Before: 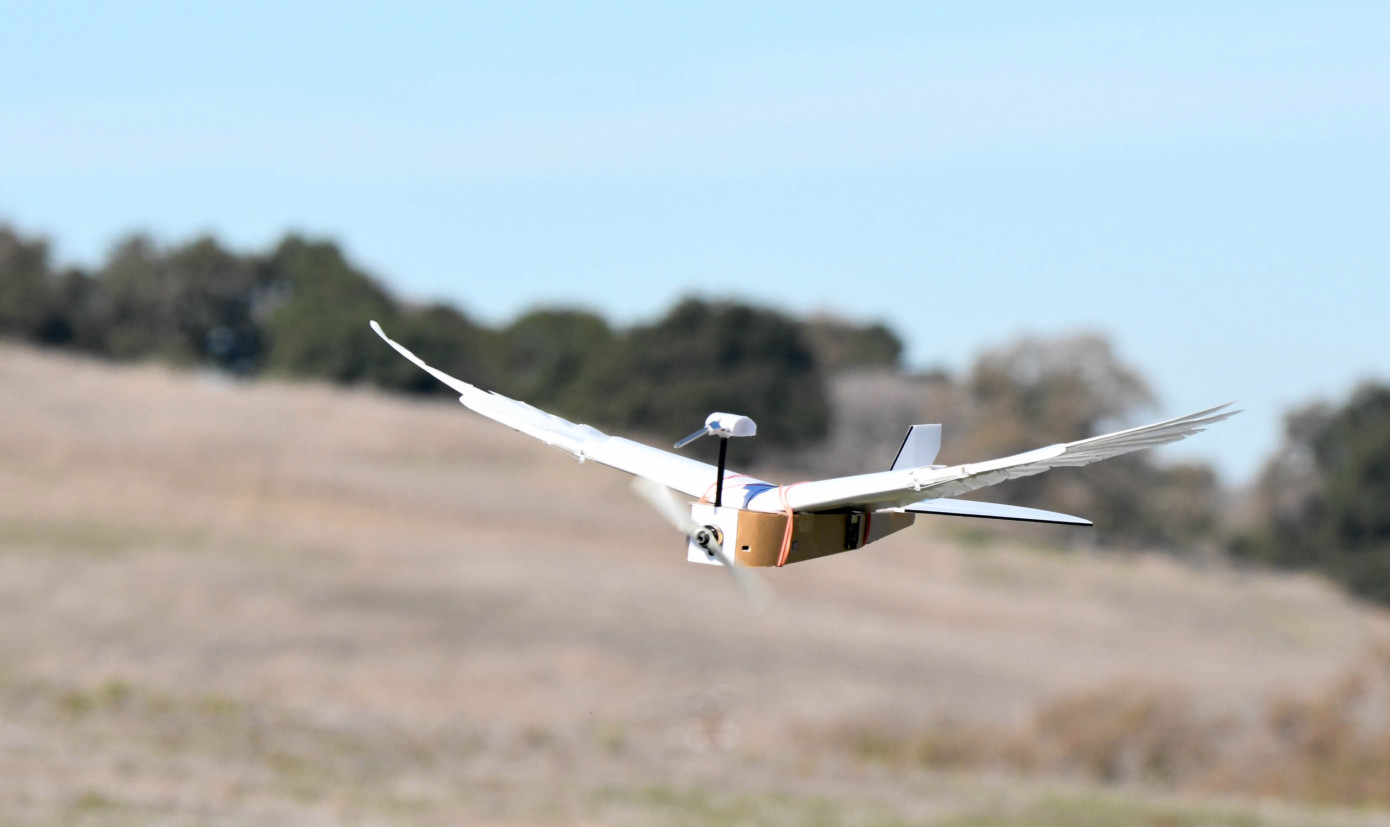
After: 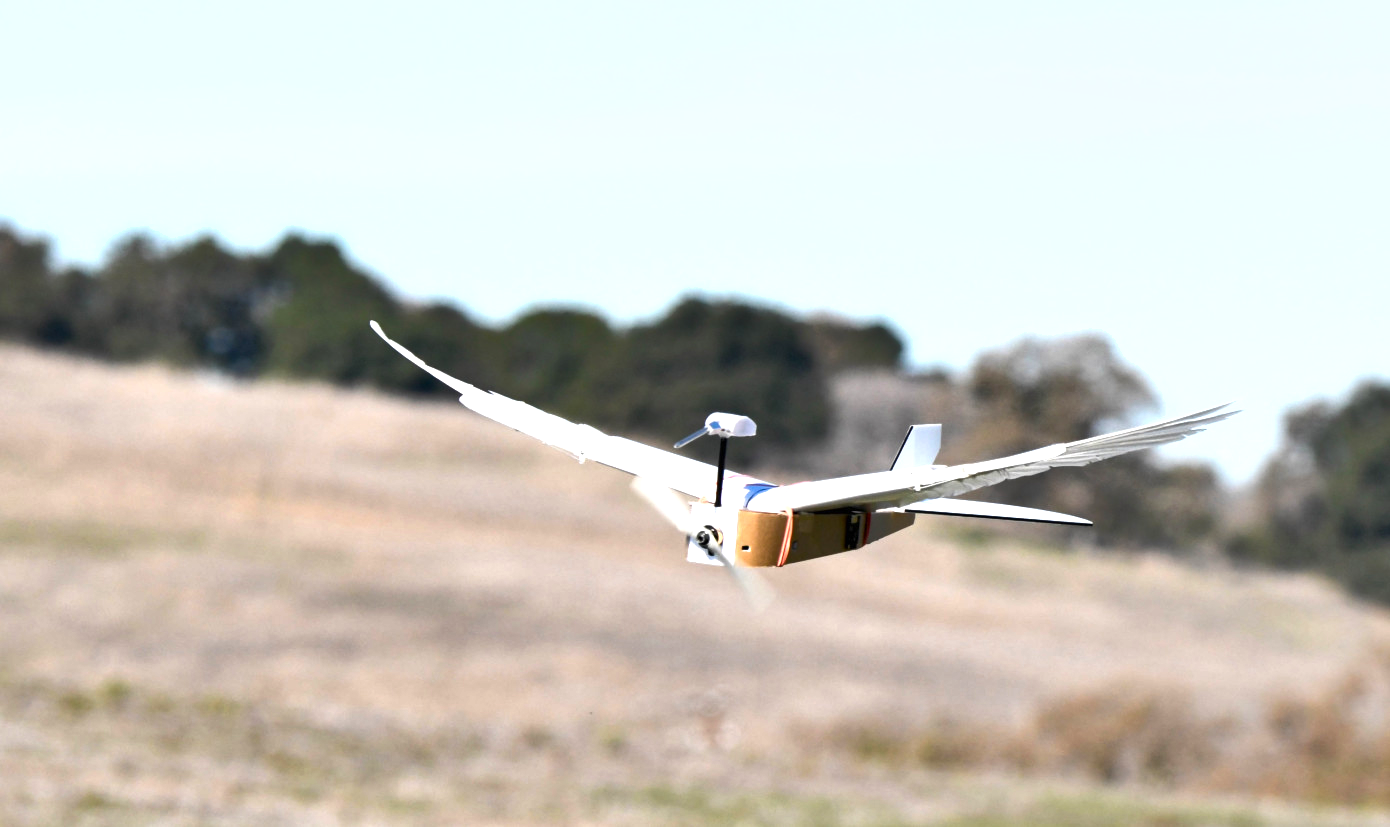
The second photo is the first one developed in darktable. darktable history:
exposure: black level correction 0, exposure 0.69 EV, compensate highlight preservation false
shadows and highlights: soften with gaussian
